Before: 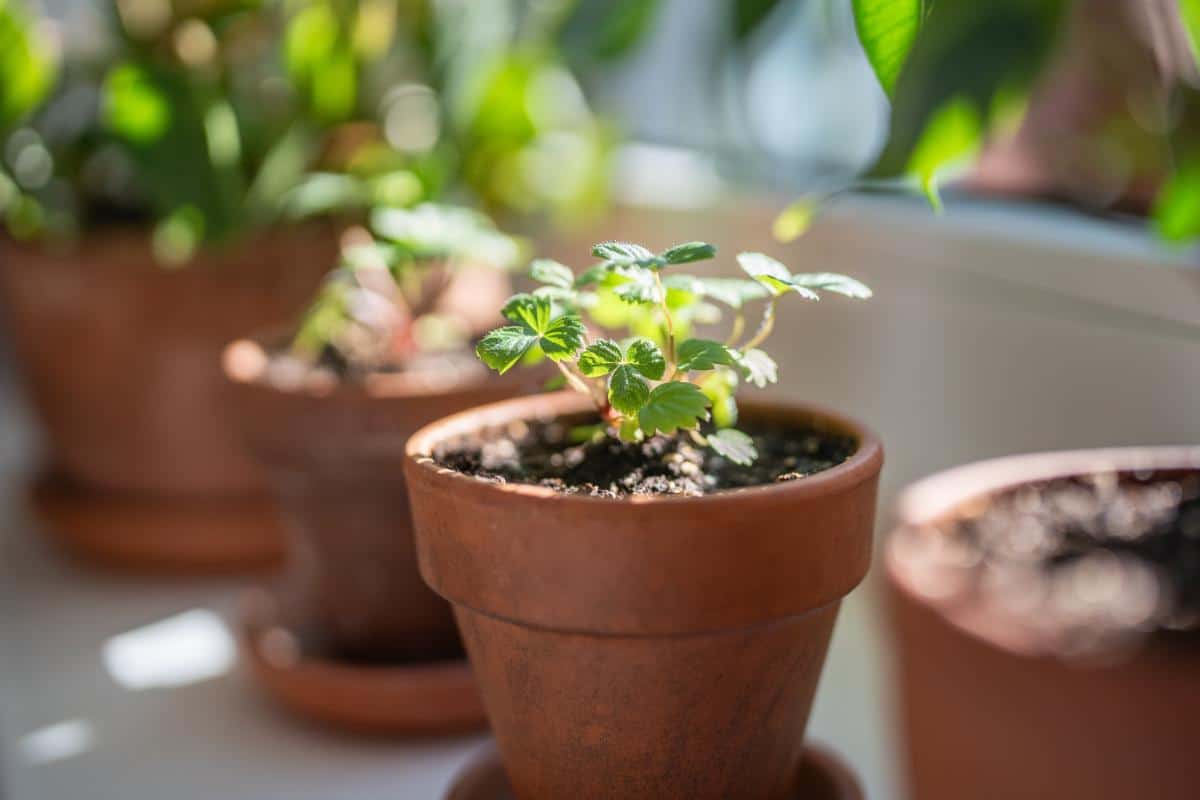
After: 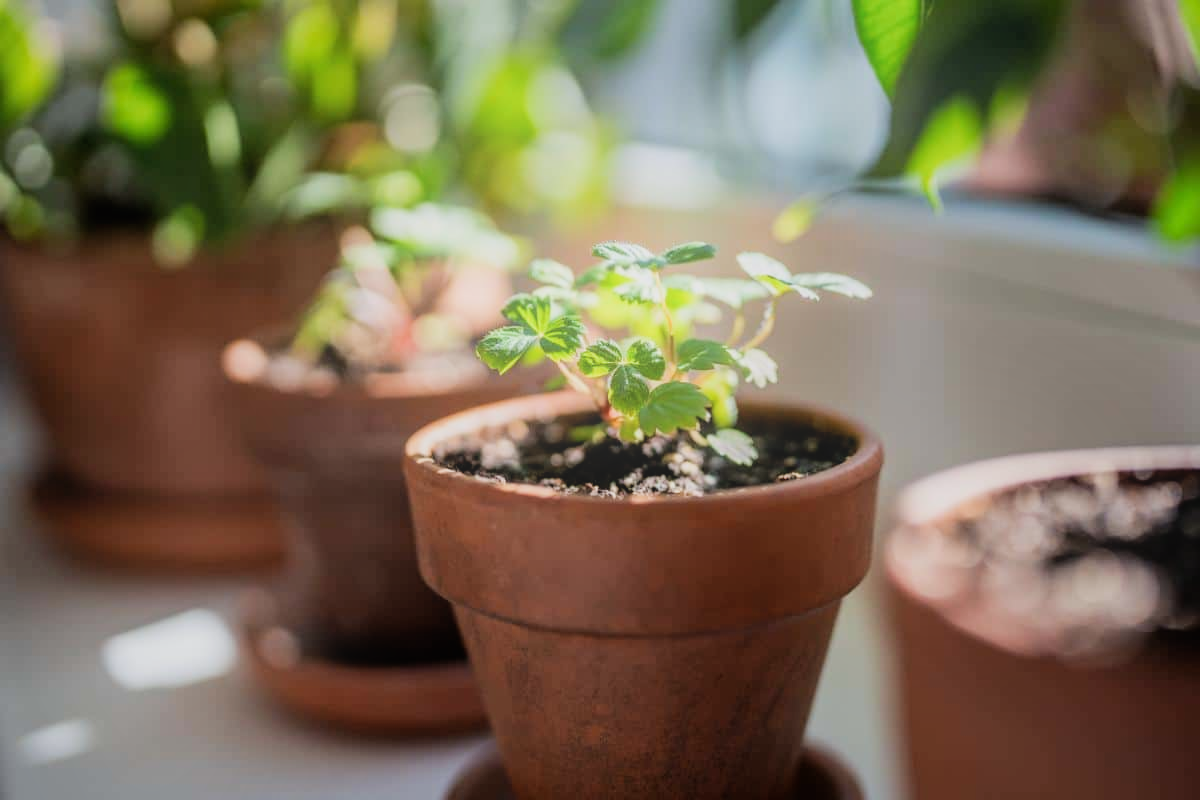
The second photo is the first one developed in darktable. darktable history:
bloom: on, module defaults
filmic rgb: black relative exposure -7.65 EV, hardness 4.02, contrast 1.1, highlights saturation mix -30%
